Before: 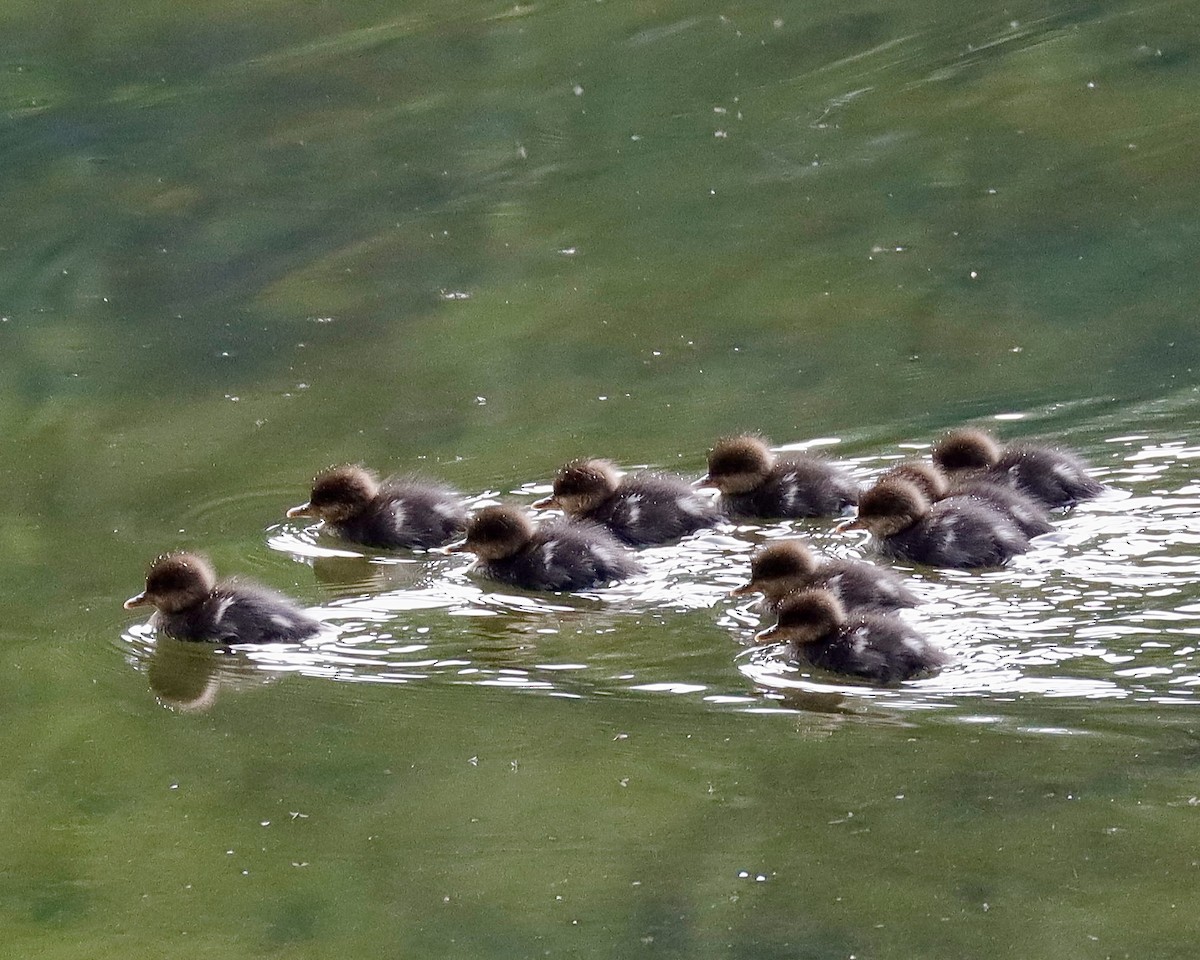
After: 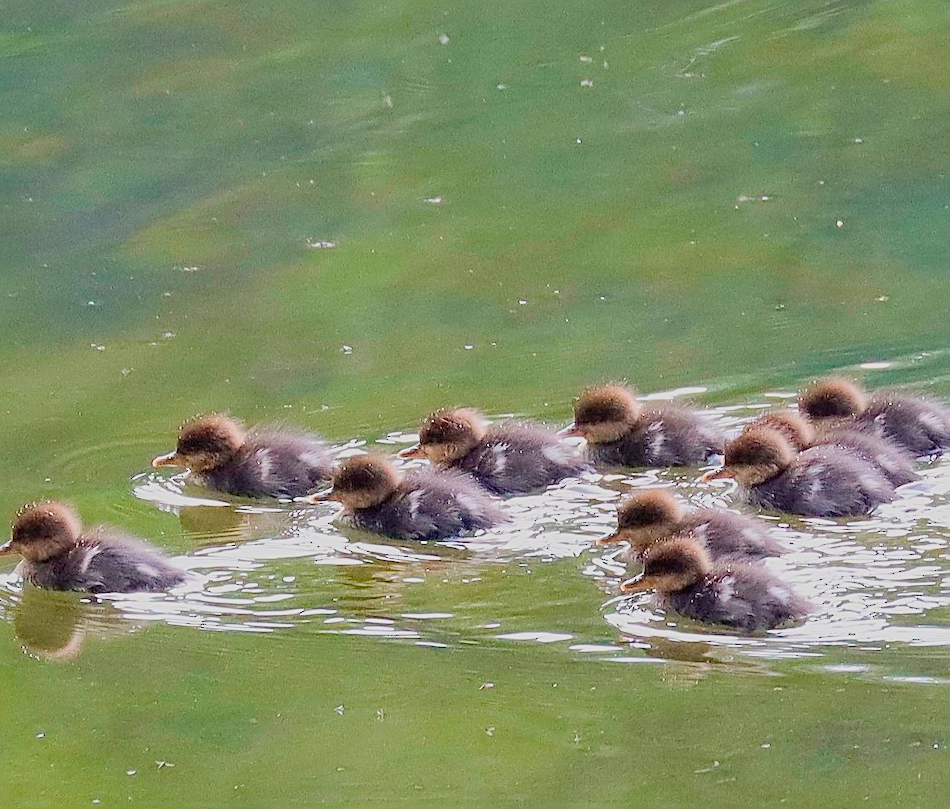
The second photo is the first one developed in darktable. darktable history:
sharpen: on, module defaults
exposure: black level correction 0, exposure 1.388 EV, compensate exposure bias true, compensate highlight preservation false
global tonemap: drago (0.7, 100)
crop: left 11.225%, top 5.381%, right 9.565%, bottom 10.314%
